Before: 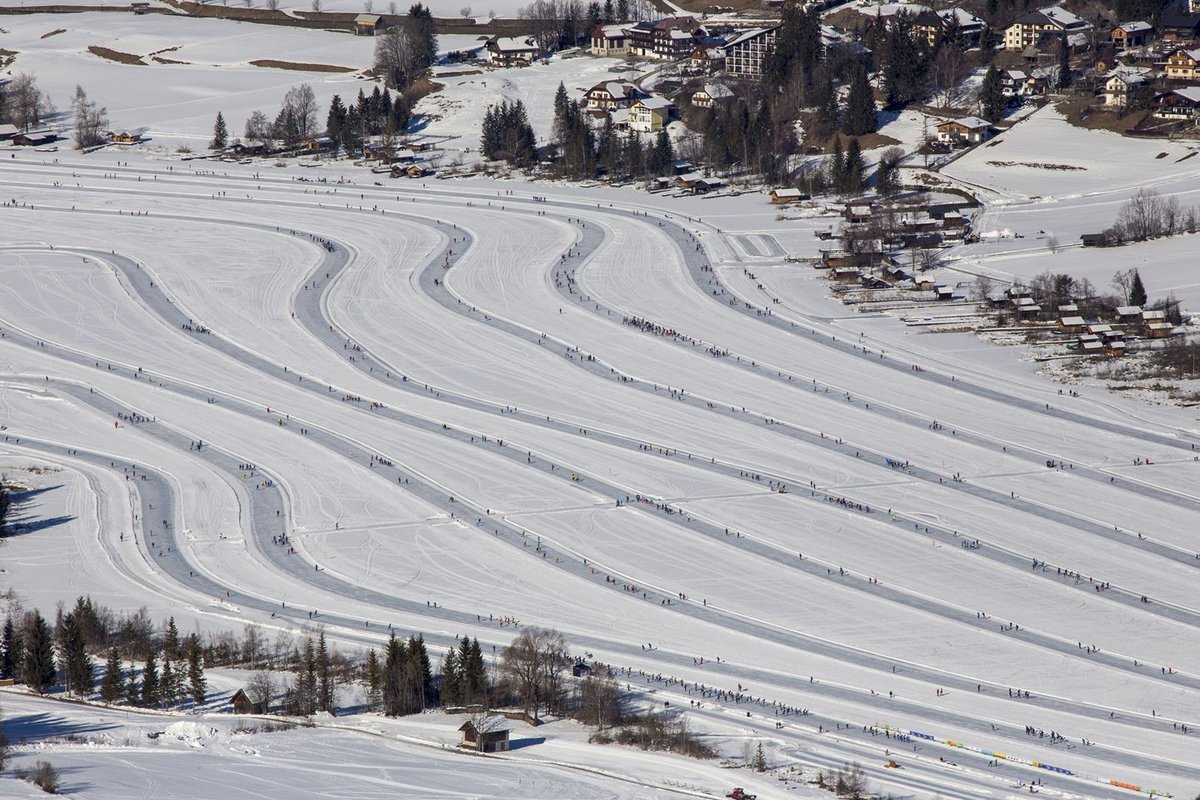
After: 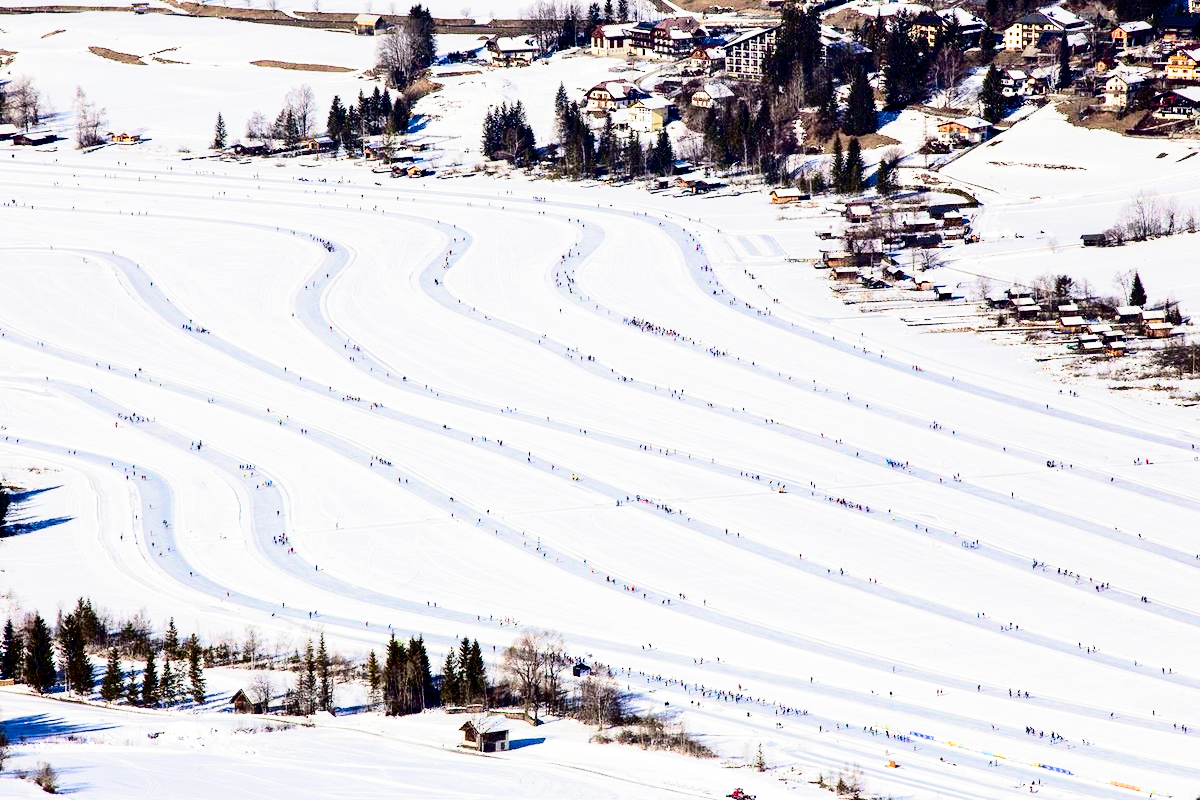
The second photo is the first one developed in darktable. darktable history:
tone curve: curves: ch0 [(0, 0) (0.003, 0.001) (0.011, 0.004) (0.025, 0.008) (0.044, 0.015) (0.069, 0.022) (0.1, 0.031) (0.136, 0.052) (0.177, 0.101) (0.224, 0.181) (0.277, 0.289) (0.335, 0.418) (0.399, 0.541) (0.468, 0.65) (0.543, 0.739) (0.623, 0.817) (0.709, 0.882) (0.801, 0.919) (0.898, 0.958) (1, 1)], color space Lab, independent channels, preserve colors none
color zones: curves: ch0 [(0, 0.613) (0.01, 0.613) (0.245, 0.448) (0.498, 0.529) (0.642, 0.665) (0.879, 0.777) (0.99, 0.613)]; ch1 [(0, 0) (0.143, 0) (0.286, 0) (0.429, 0) (0.571, 0) (0.714, 0) (0.857, 0)], mix -121.96%
contrast brightness saturation: contrast 0.04, saturation 0.16
filmic rgb: middle gray luminance 10%, black relative exposure -8.61 EV, white relative exposure 3.3 EV, threshold 6 EV, target black luminance 0%, hardness 5.2, latitude 44.69%, contrast 1.302, highlights saturation mix 5%, shadows ↔ highlights balance 24.64%, add noise in highlights 0, preserve chrominance no, color science v3 (2019), use custom middle-gray values true, iterations of high-quality reconstruction 0, contrast in highlights soft, enable highlight reconstruction true
